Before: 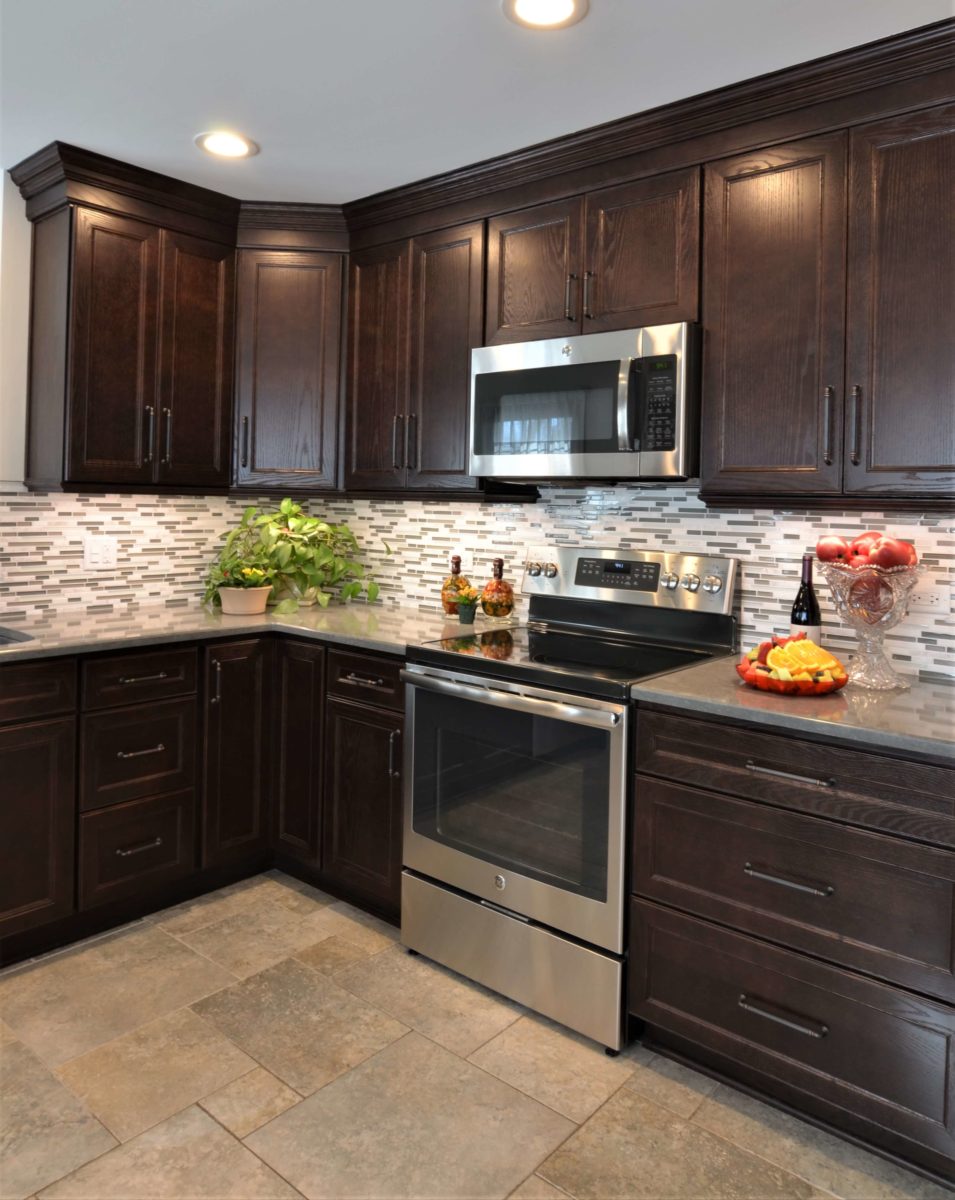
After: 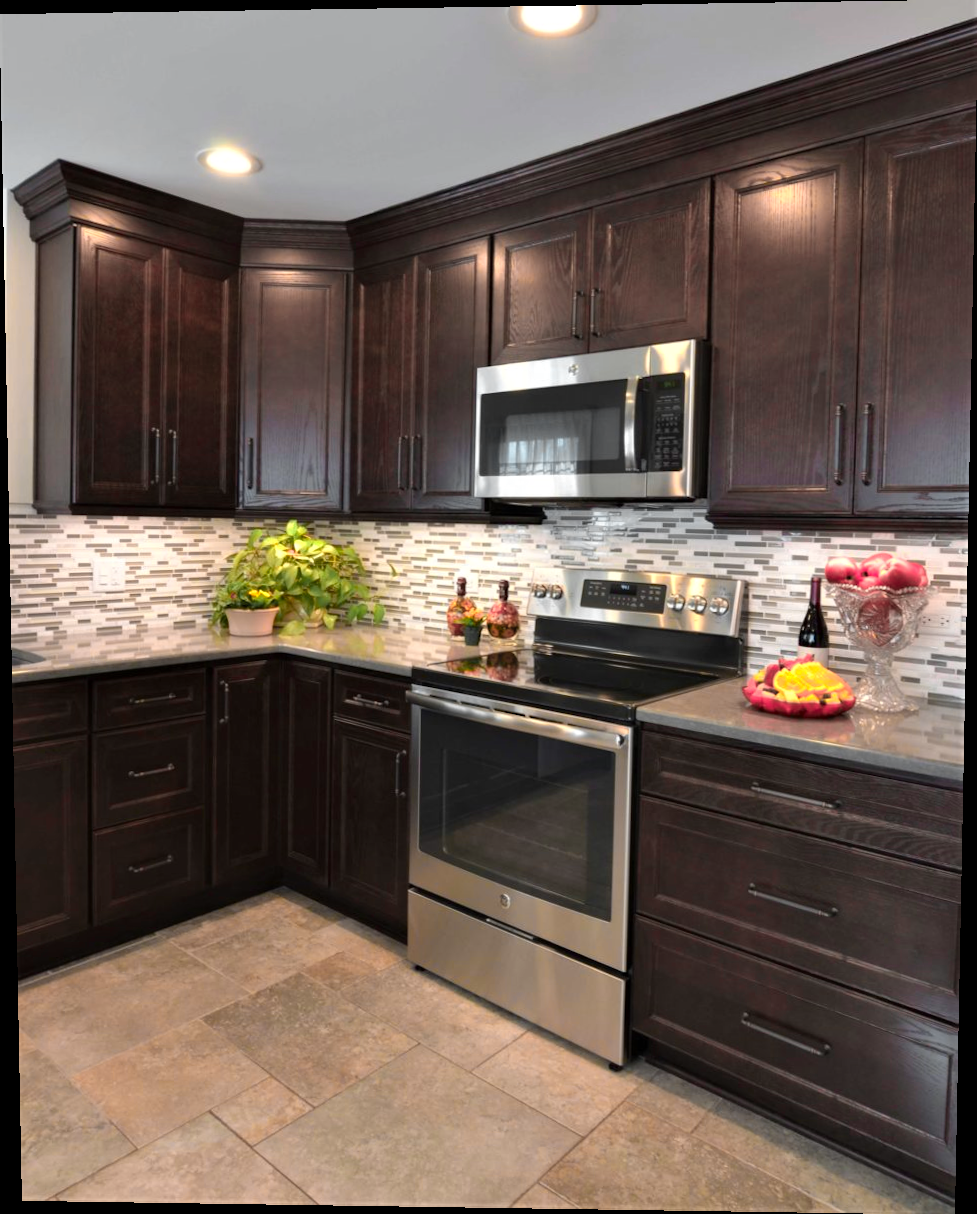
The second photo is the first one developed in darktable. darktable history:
color zones: curves: ch0 [(0.257, 0.558) (0.75, 0.565)]; ch1 [(0.004, 0.857) (0.14, 0.416) (0.257, 0.695) (0.442, 0.032) (0.736, 0.266) (0.891, 0.741)]; ch2 [(0, 0.623) (0.112, 0.436) (0.271, 0.474) (0.516, 0.64) (0.743, 0.286)]
rotate and perspective: lens shift (vertical) 0.048, lens shift (horizontal) -0.024, automatic cropping off
